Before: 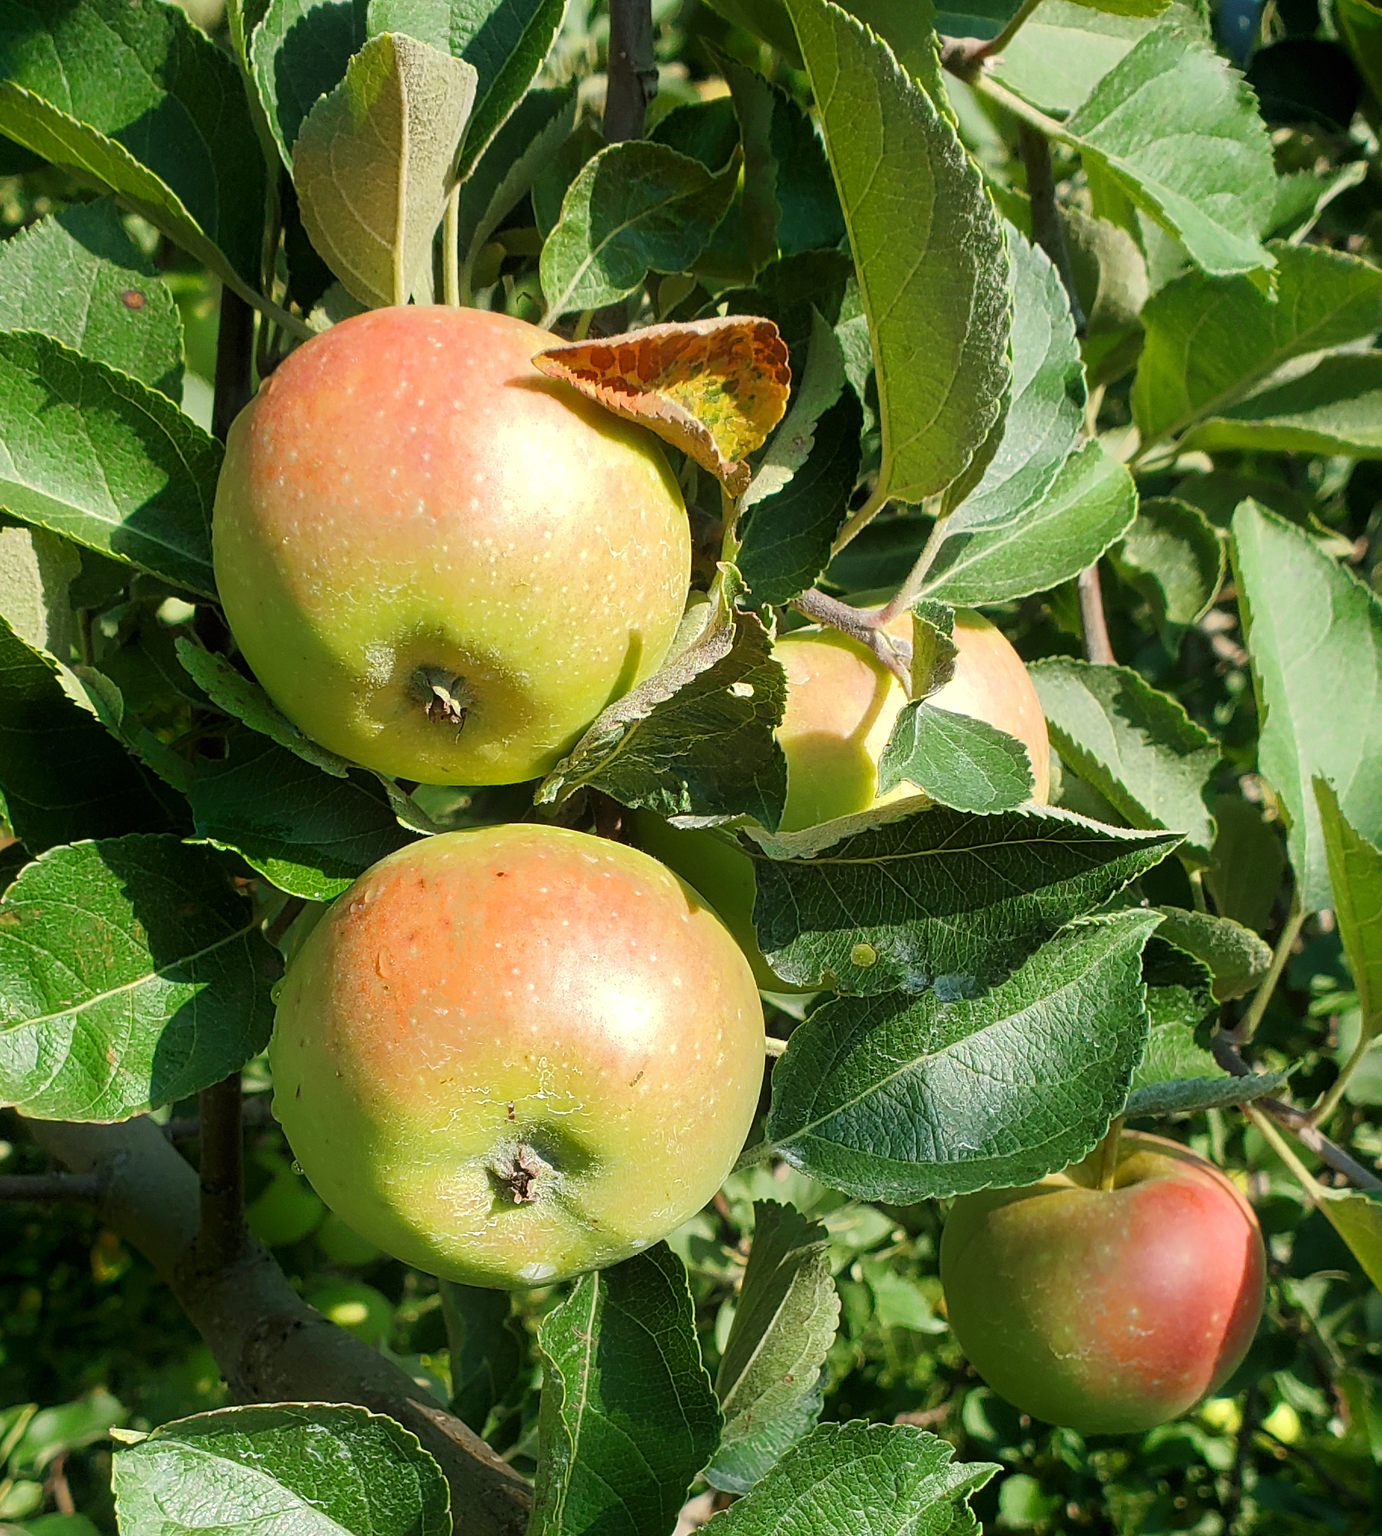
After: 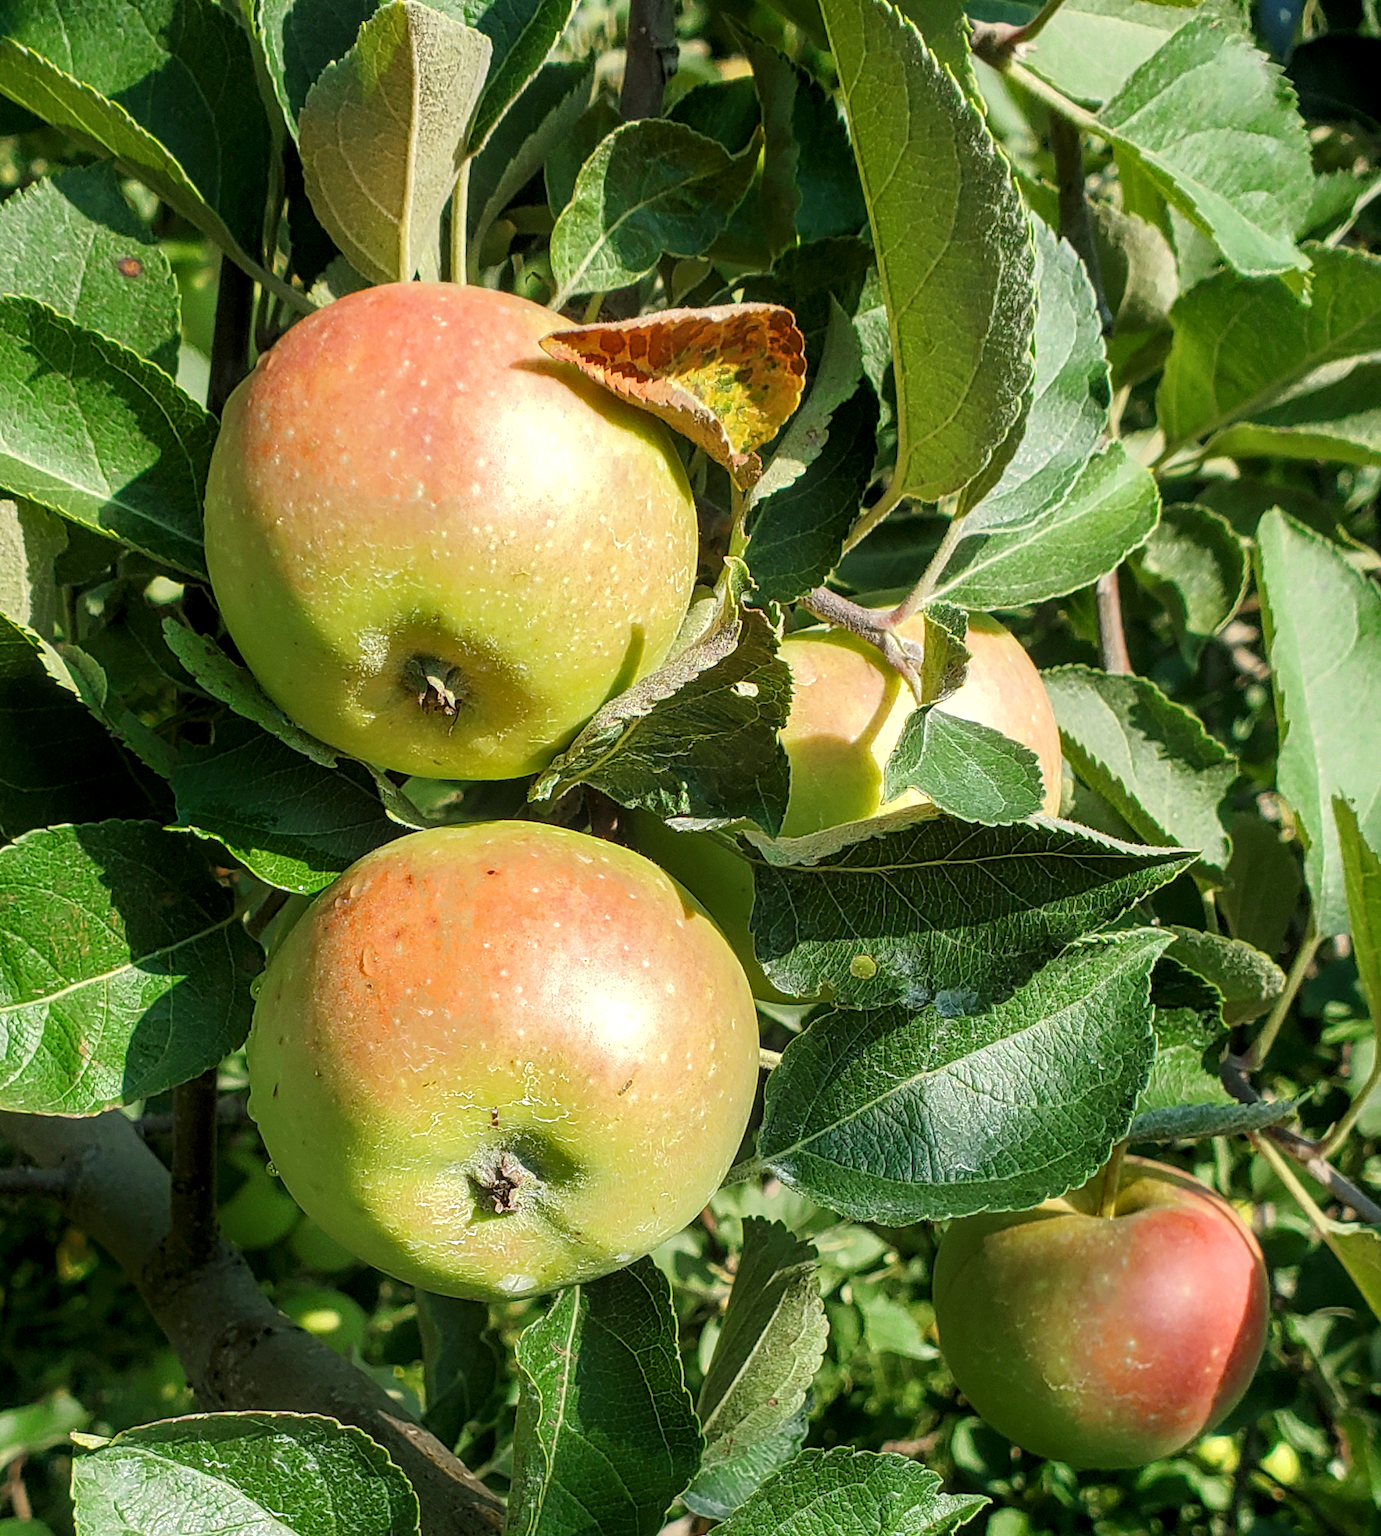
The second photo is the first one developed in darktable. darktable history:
crop and rotate: angle -1.72°
exposure: compensate highlight preservation false
local contrast: detail 130%
